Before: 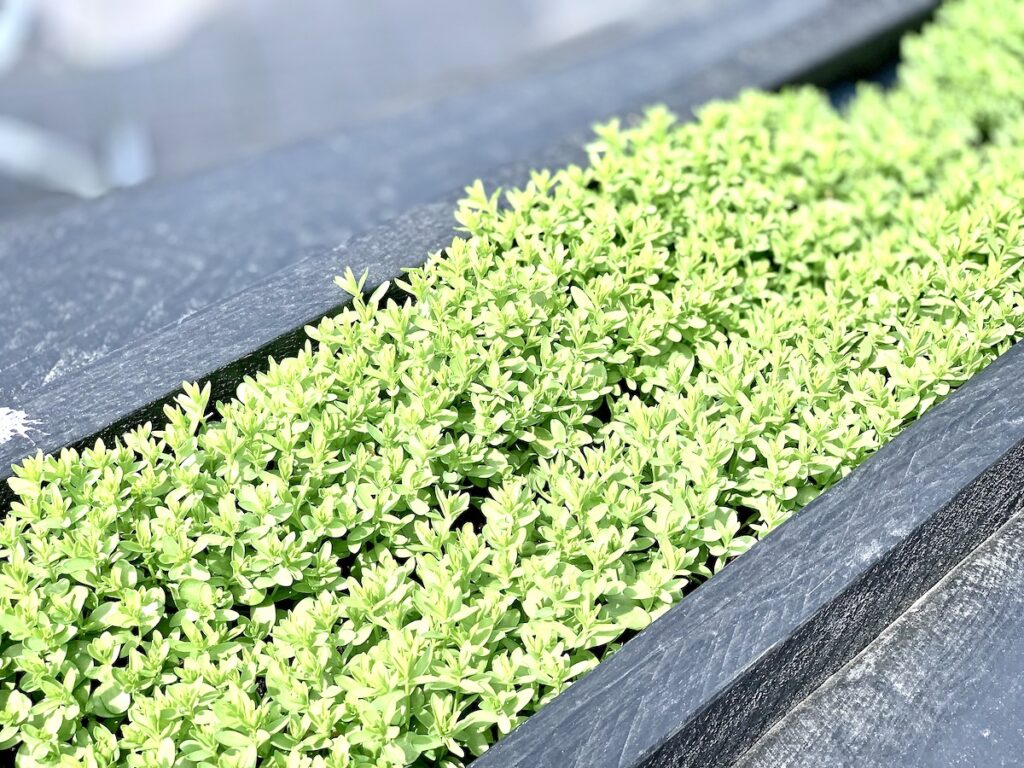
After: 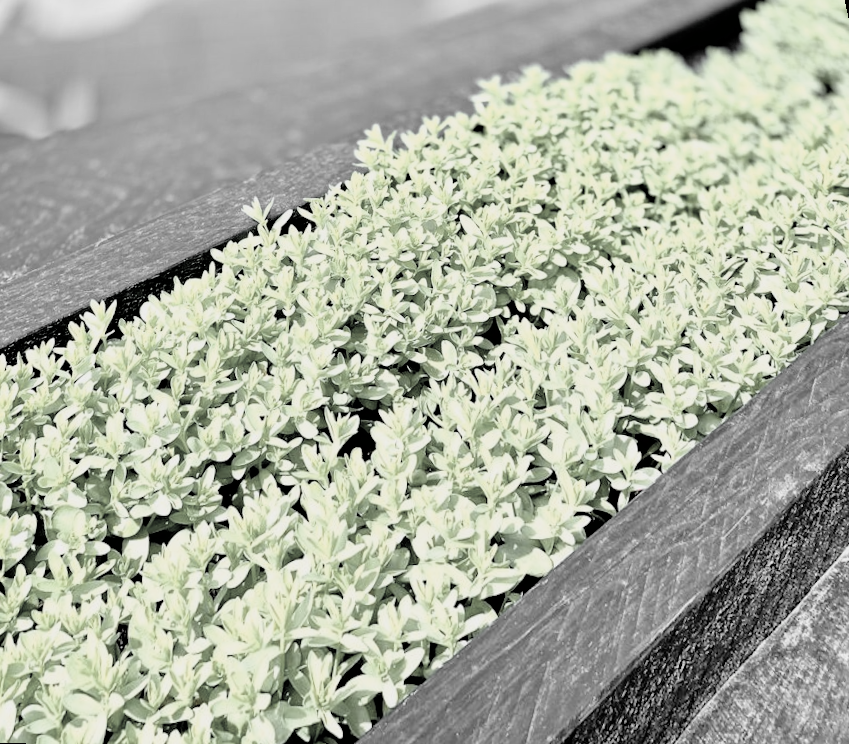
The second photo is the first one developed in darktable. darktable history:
filmic rgb: black relative exposure -3.92 EV, white relative exposure 3.14 EV, hardness 2.87
crop: top 0.05%, bottom 0.098%
color zones: curves: ch1 [(0, 0.831) (0.08, 0.771) (0.157, 0.268) (0.241, 0.207) (0.562, -0.005) (0.714, -0.013) (0.876, 0.01) (1, 0.831)]
rotate and perspective: rotation 0.72°, lens shift (vertical) -0.352, lens shift (horizontal) -0.051, crop left 0.152, crop right 0.859, crop top 0.019, crop bottom 0.964
